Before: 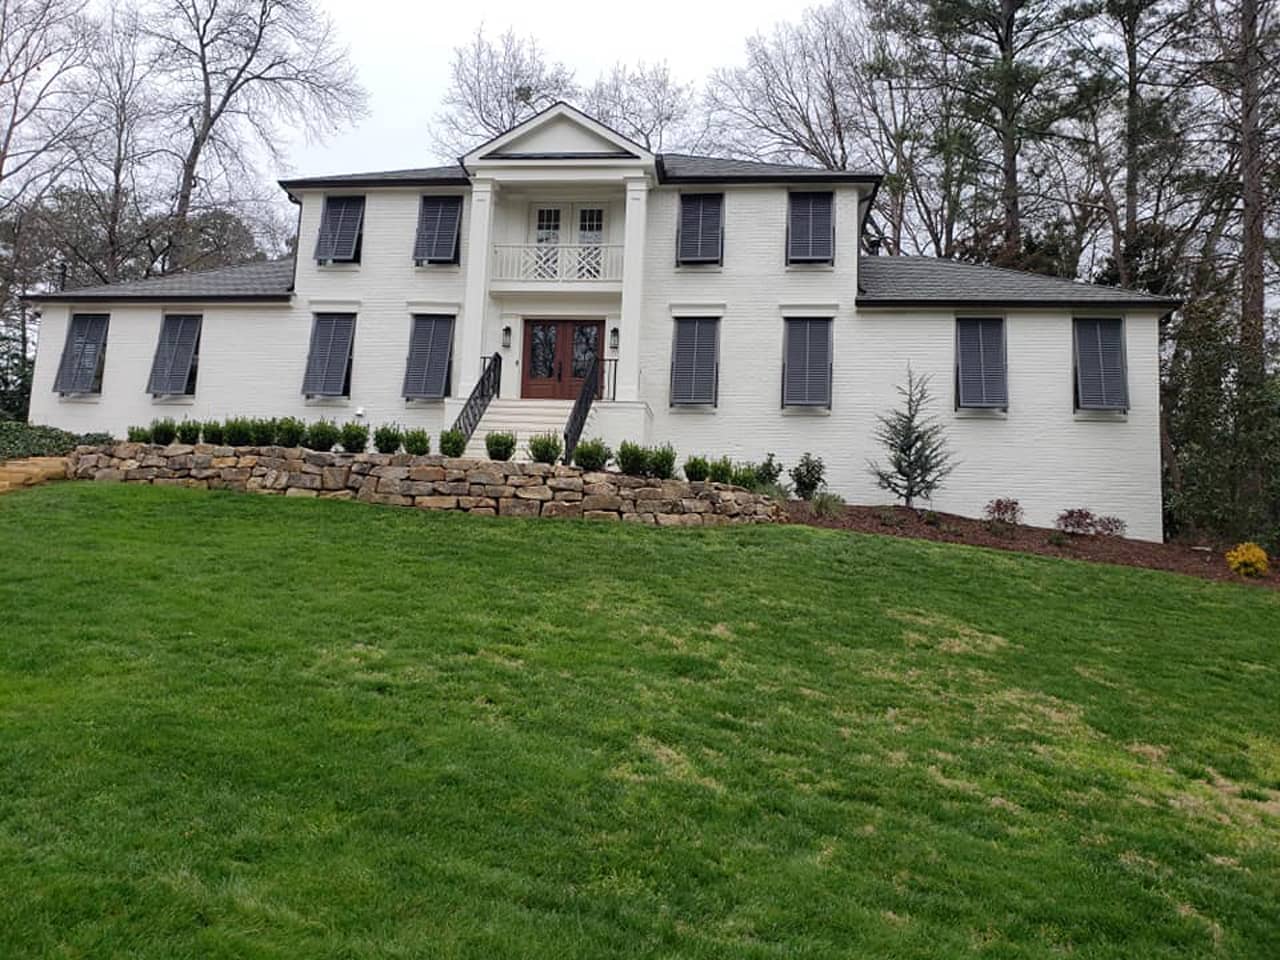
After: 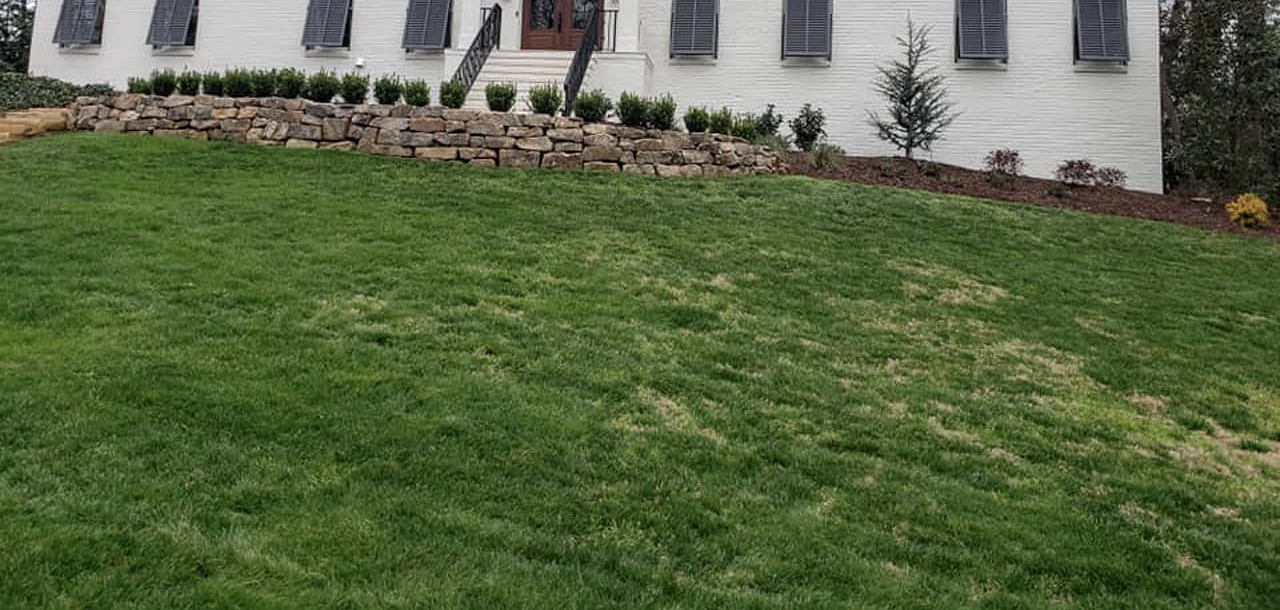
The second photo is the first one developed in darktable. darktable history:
contrast brightness saturation: saturation -0.17
crop and rotate: top 36.435%
local contrast: on, module defaults
